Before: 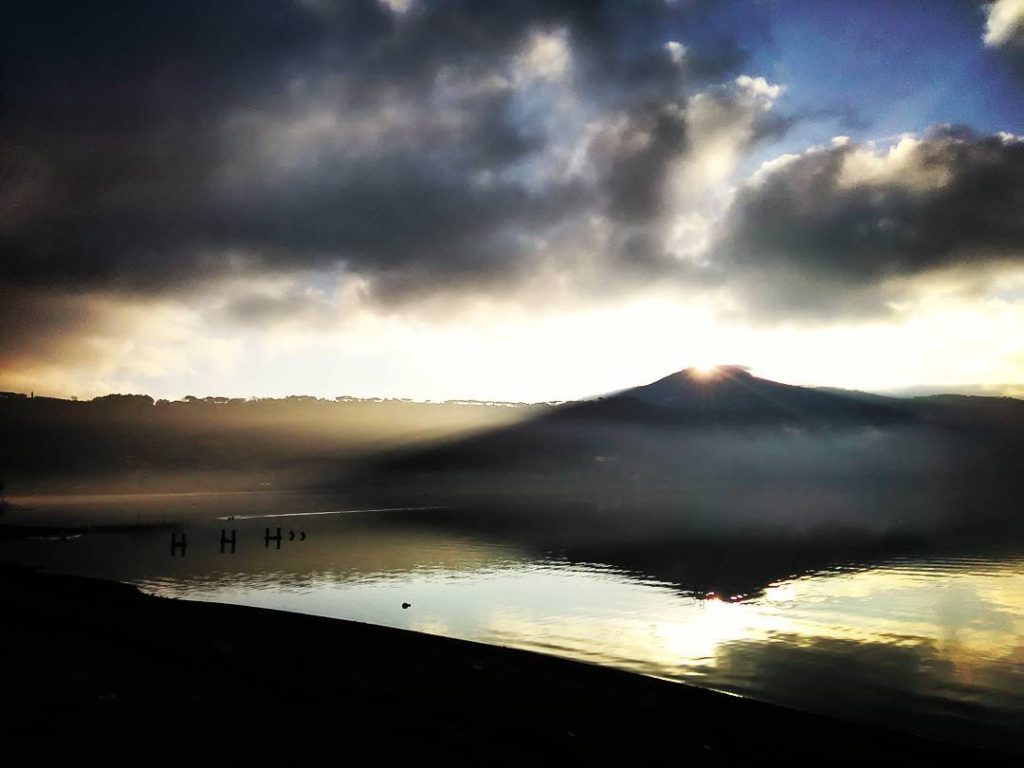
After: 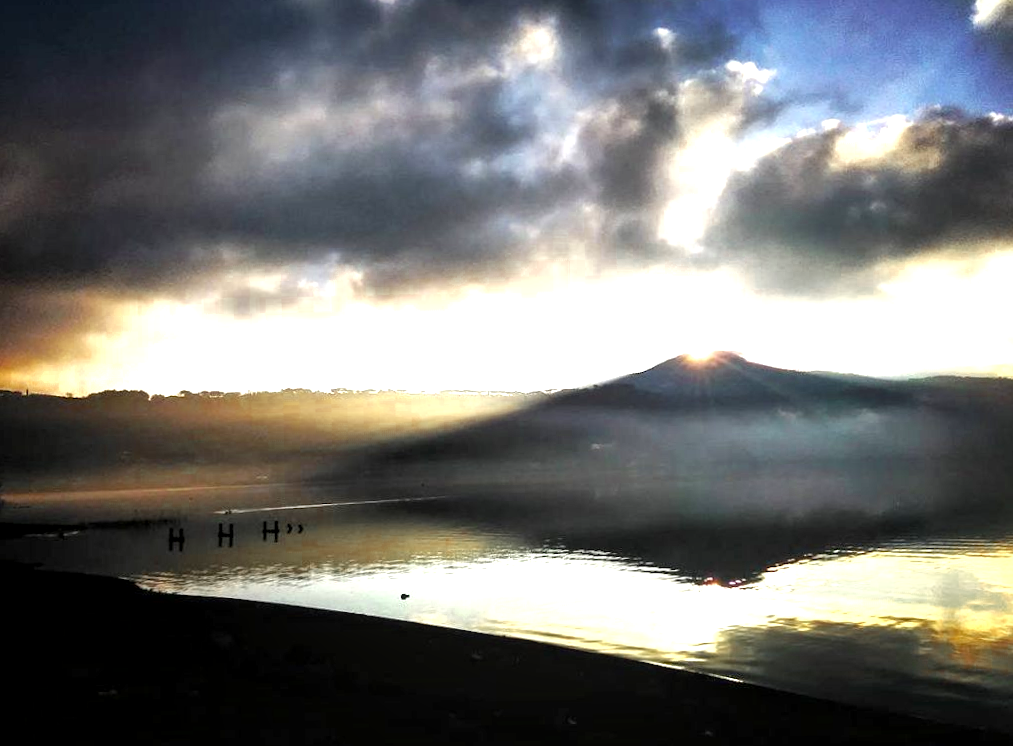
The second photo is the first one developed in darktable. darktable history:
color zones: curves: ch0 [(0.11, 0.396) (0.195, 0.36) (0.25, 0.5) (0.303, 0.412) (0.357, 0.544) (0.75, 0.5) (0.967, 0.328)]; ch1 [(0, 0.468) (0.112, 0.512) (0.202, 0.6) (0.25, 0.5) (0.307, 0.352) (0.357, 0.544) (0.75, 0.5) (0.963, 0.524)]
local contrast: highlights 99%, shadows 86%, detail 160%, midtone range 0.2
rotate and perspective: rotation -1°, crop left 0.011, crop right 0.989, crop top 0.025, crop bottom 0.975
exposure: exposure 0.781 EV, compensate highlight preservation false
